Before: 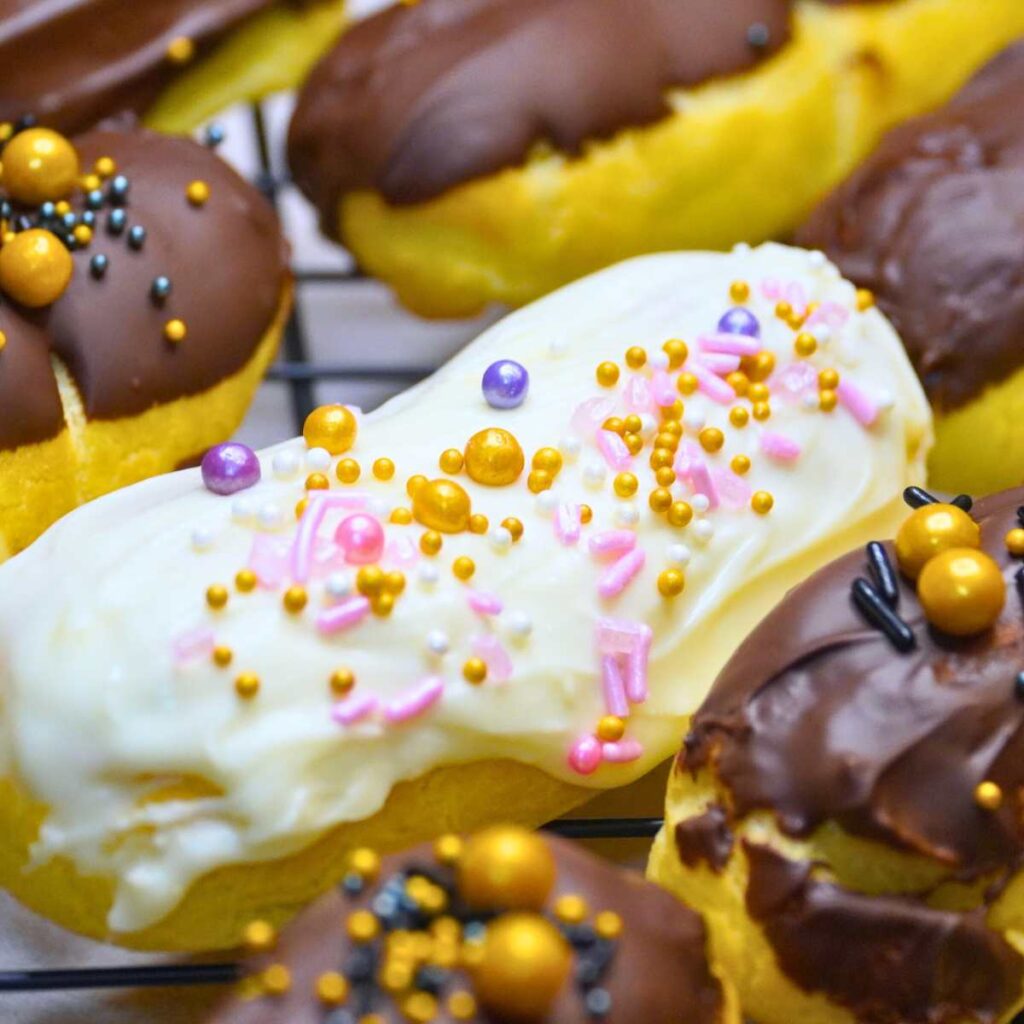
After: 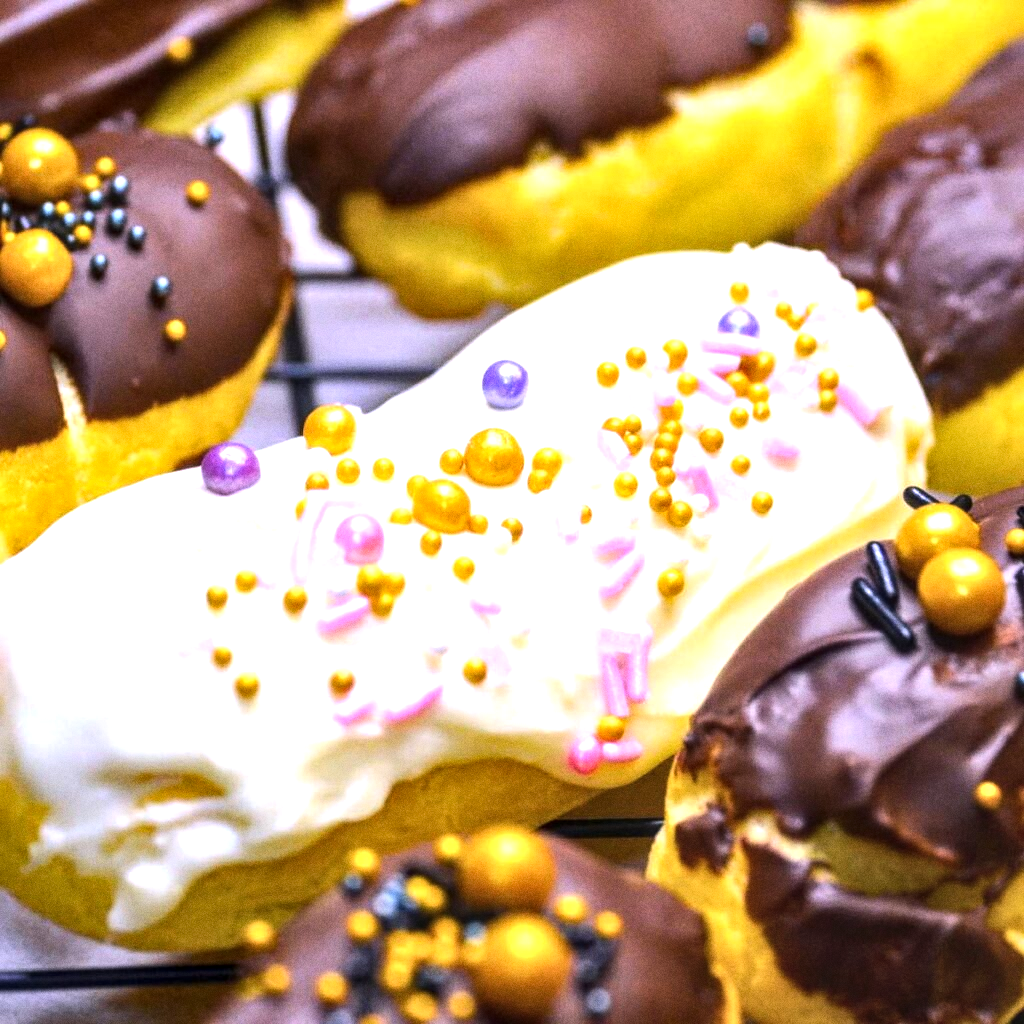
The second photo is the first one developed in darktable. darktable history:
local contrast: detail 130%
grain: coarseness 0.09 ISO
tone equalizer: -8 EV -0.75 EV, -7 EV -0.7 EV, -6 EV -0.6 EV, -5 EV -0.4 EV, -3 EV 0.4 EV, -2 EV 0.6 EV, -1 EV 0.7 EV, +0 EV 0.75 EV, edges refinement/feathering 500, mask exposure compensation -1.57 EV, preserve details no
white balance: red 1.066, blue 1.119
